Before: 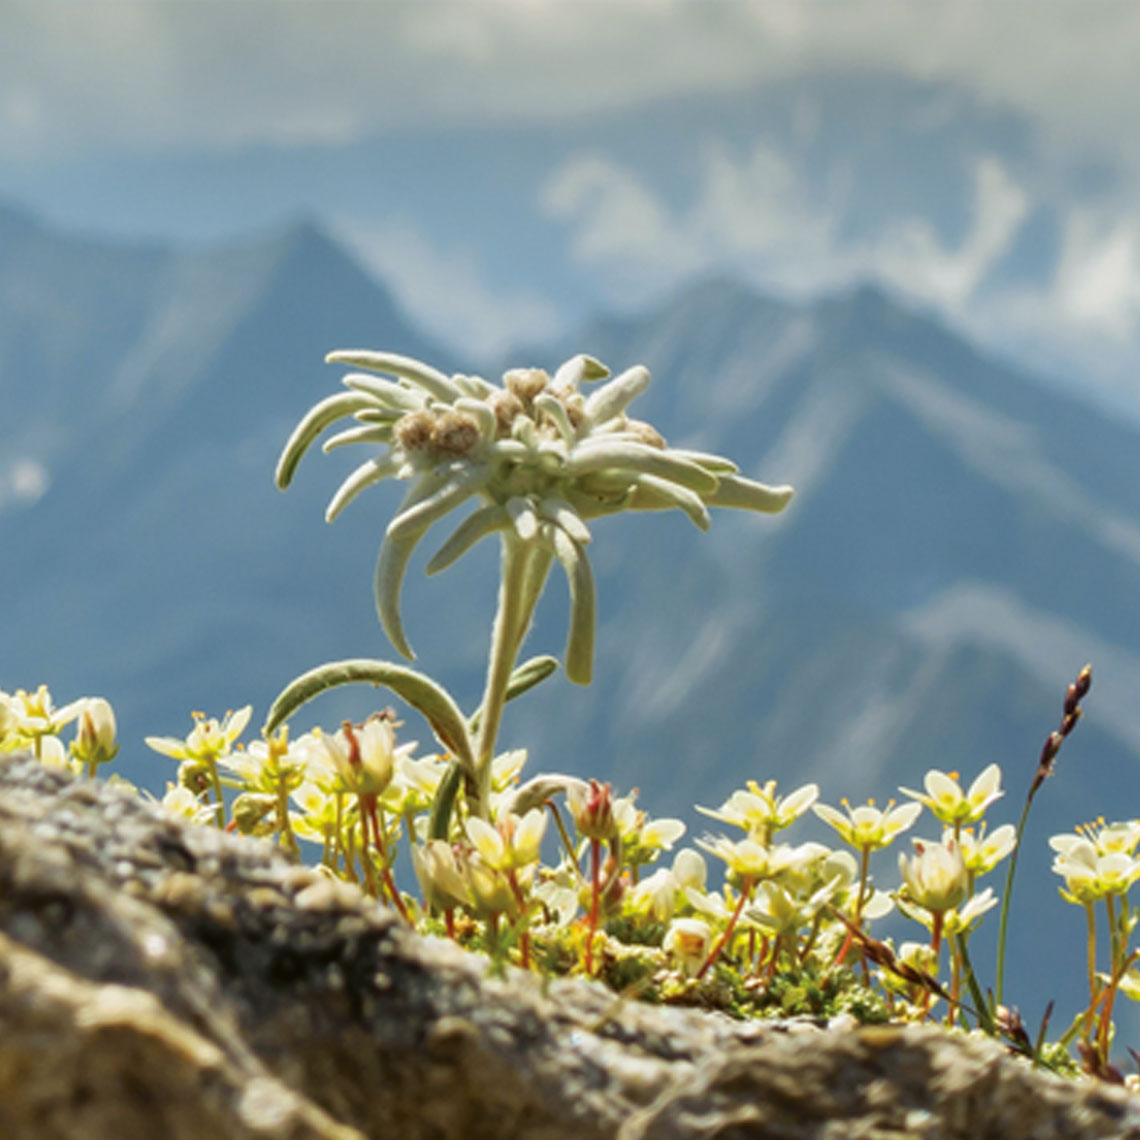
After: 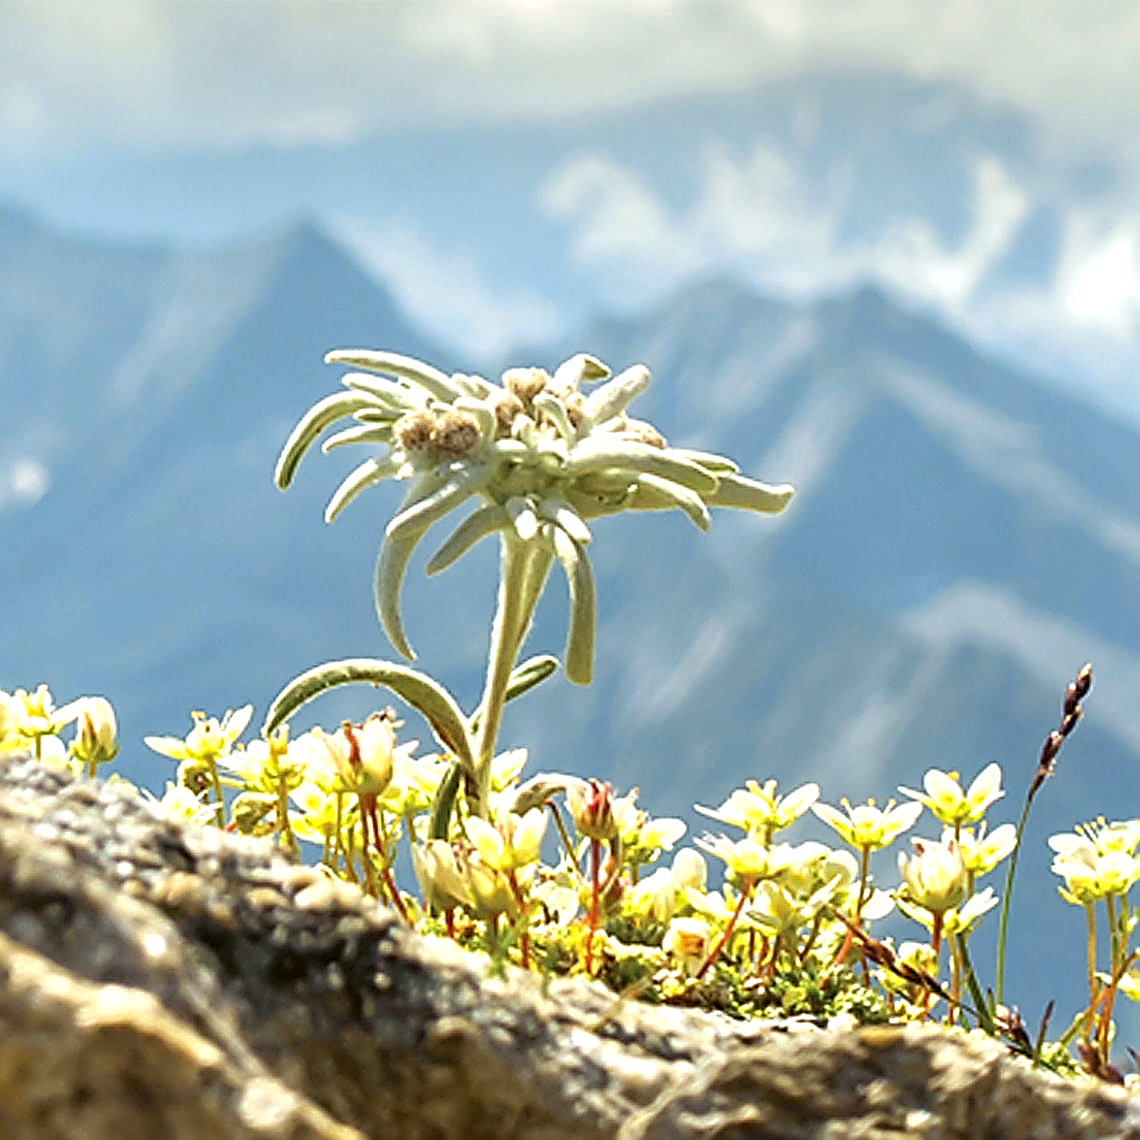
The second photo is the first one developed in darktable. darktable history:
sharpen: amount 1.861
exposure: black level correction 0.001, exposure 0.5 EV, compensate exposure bias true, compensate highlight preservation false
levels: levels [0, 0.476, 0.951]
tone equalizer: on, module defaults
